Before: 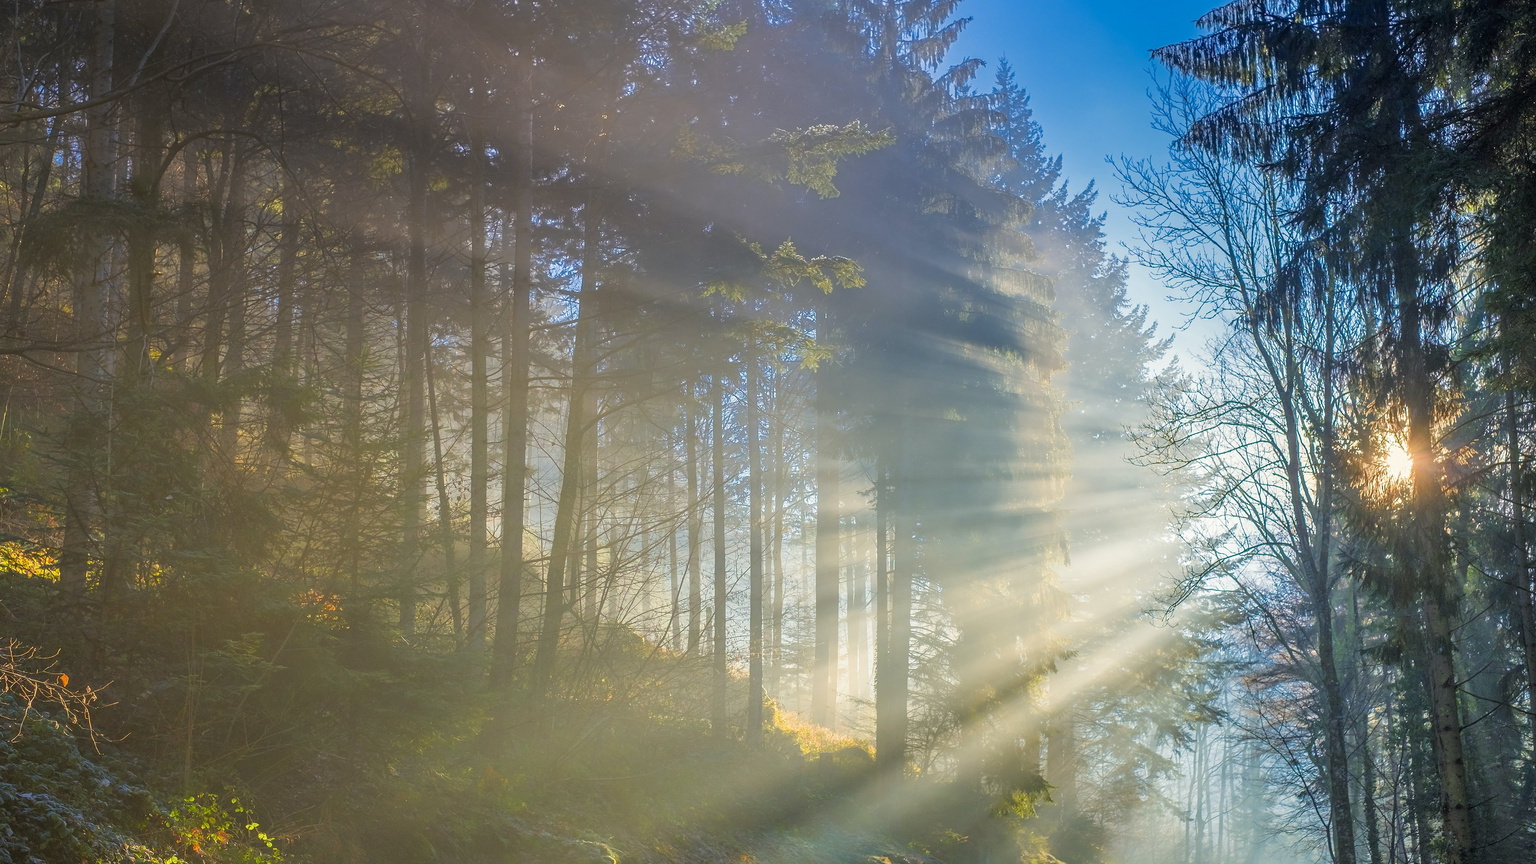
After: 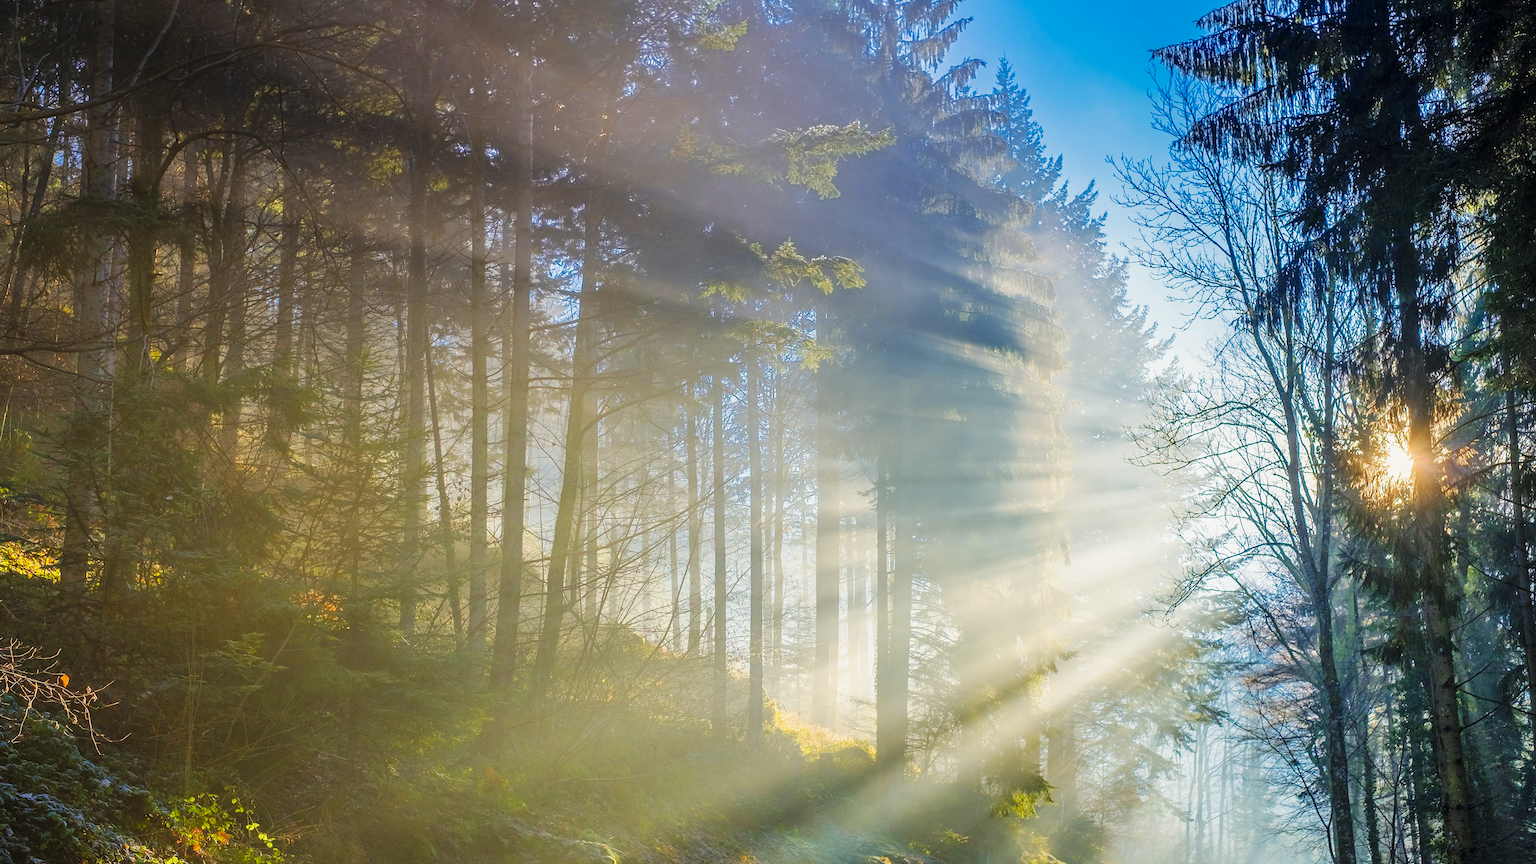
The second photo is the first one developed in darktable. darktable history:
base curve: curves: ch0 [(0, 0) (0.036, 0.025) (0.121, 0.166) (0.206, 0.329) (0.605, 0.79) (1, 1)], preserve colors none
exposure: black level correction 0.001, exposure -0.2 EV, compensate highlight preservation false
